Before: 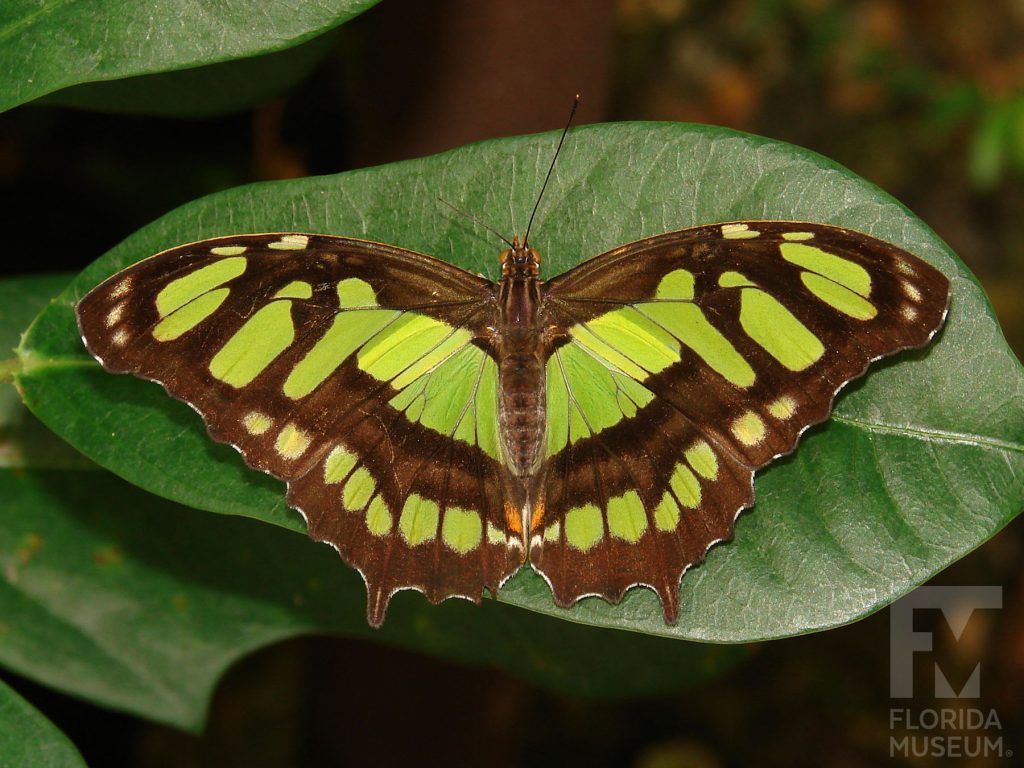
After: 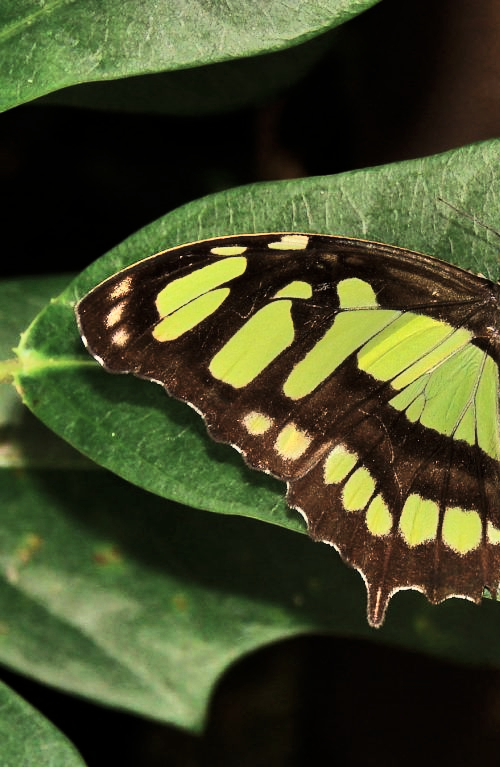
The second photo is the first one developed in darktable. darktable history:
crop and rotate: left 0.008%, top 0%, right 51.102%
exposure: compensate highlight preservation false
levels: gray 50.75%, levels [0, 0.618, 1]
tone equalizer: edges refinement/feathering 500, mask exposure compensation -1.57 EV, preserve details no
shadows and highlights: shadows 75.85, highlights -23.11, soften with gaussian
